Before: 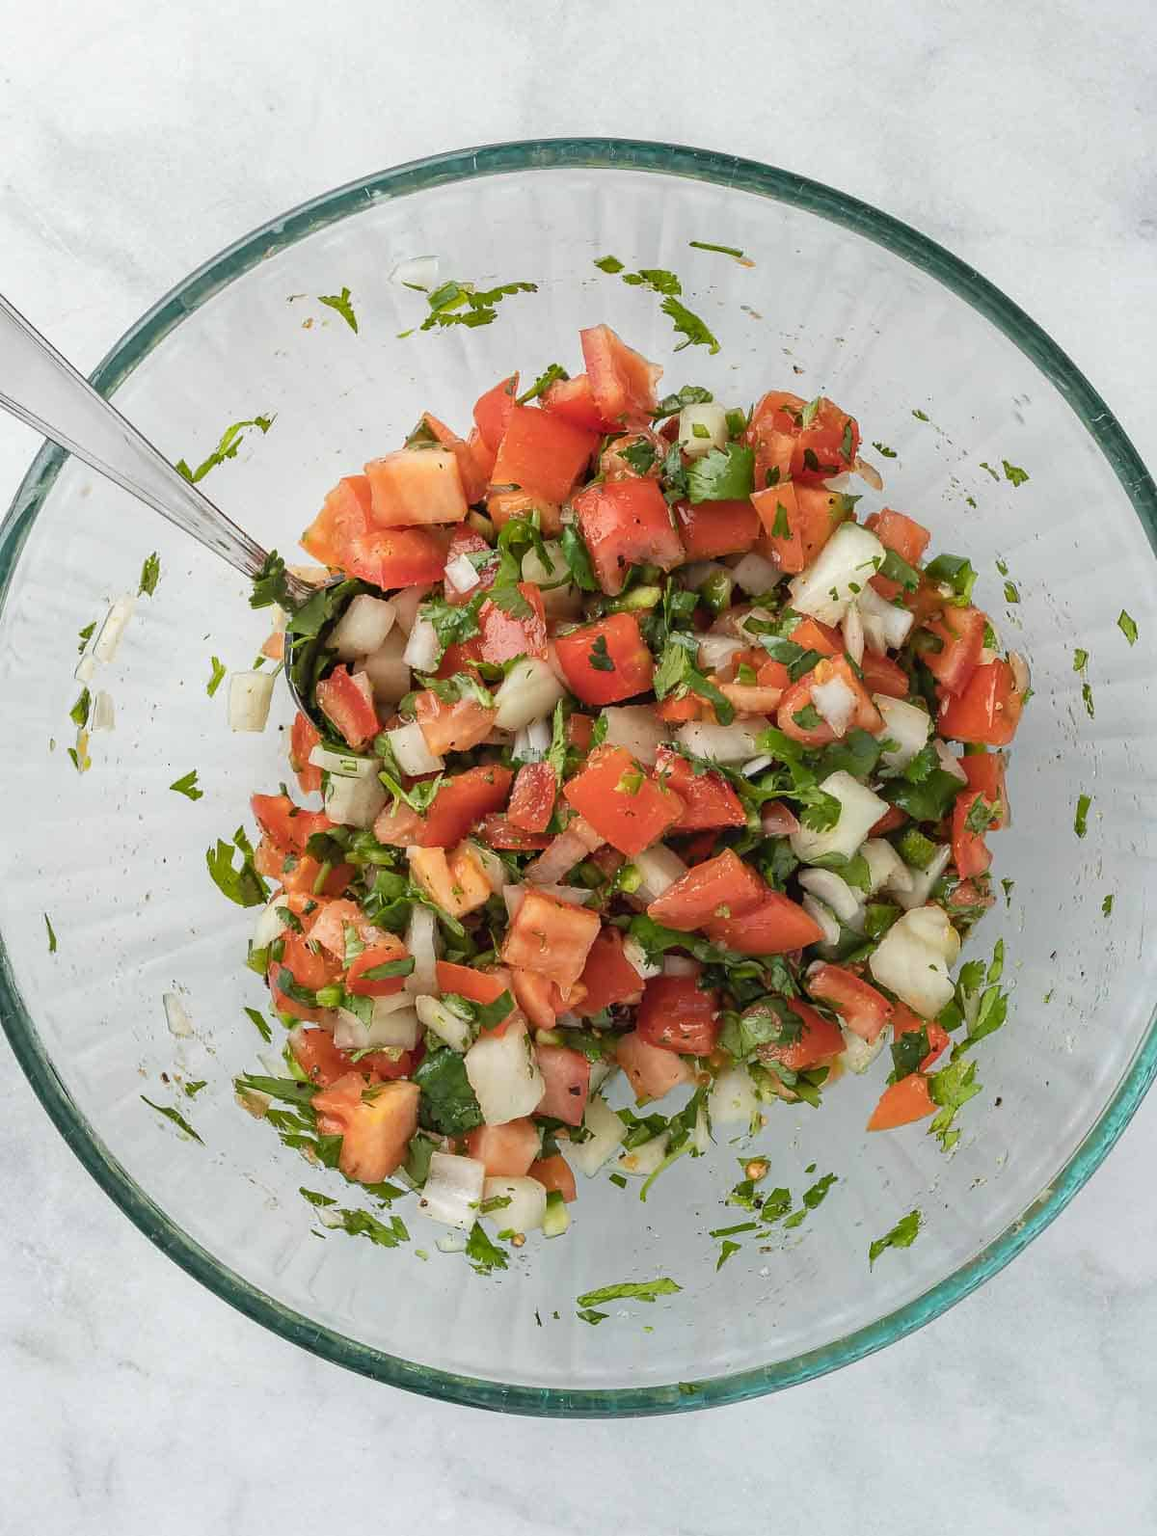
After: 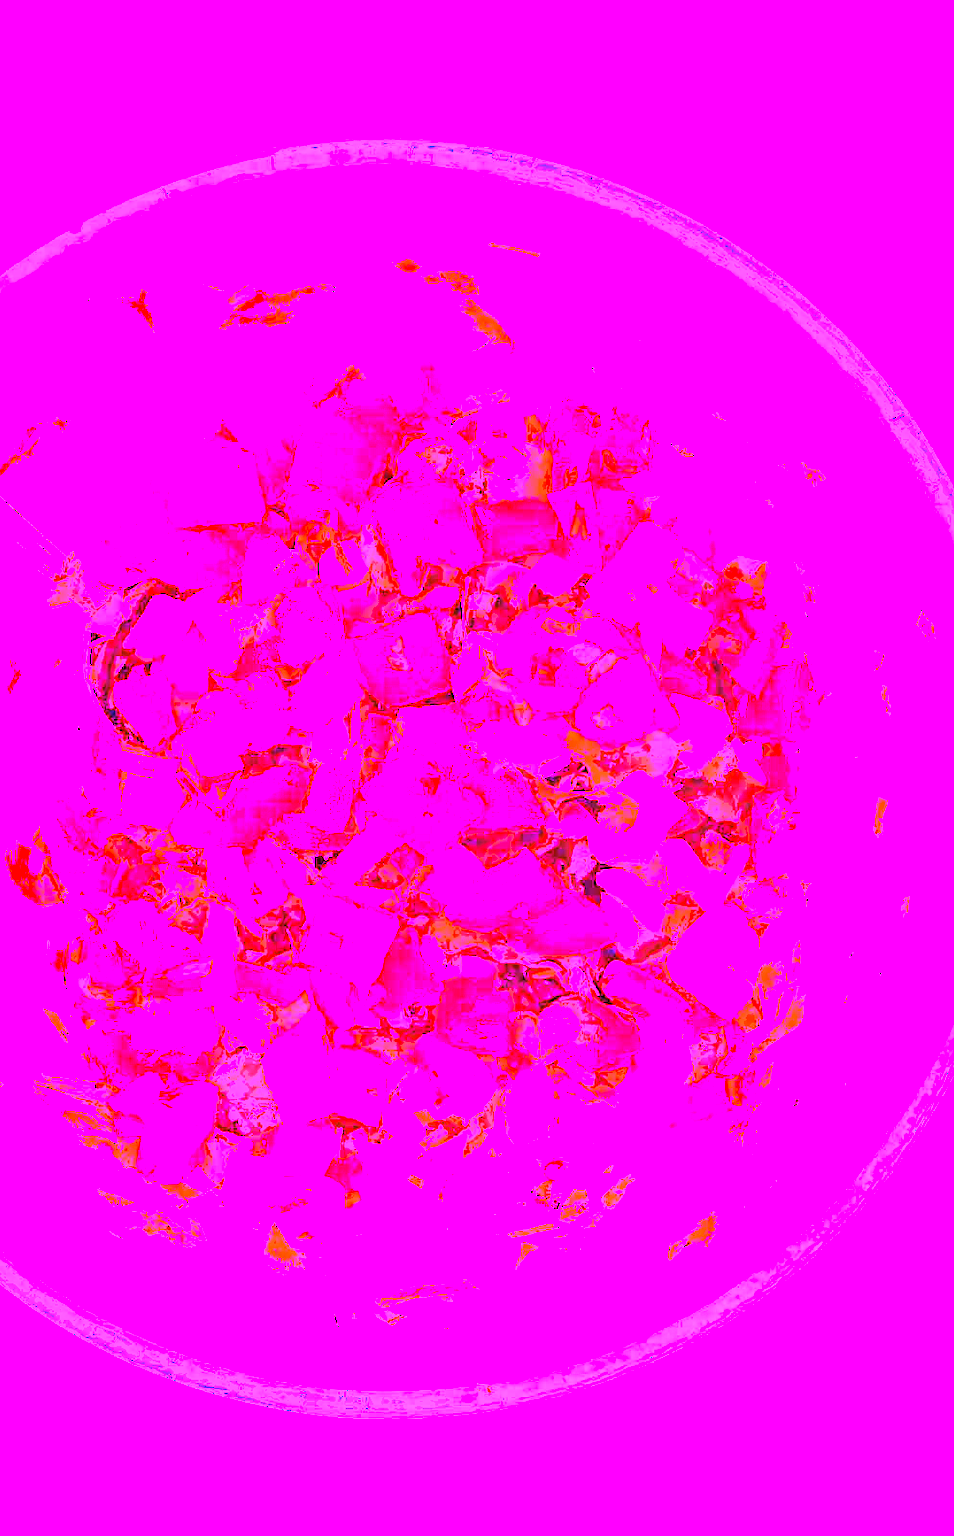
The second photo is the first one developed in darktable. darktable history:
crop: left 17.582%, bottom 0.031%
shadows and highlights: shadows 25, highlights -25
white balance: red 8, blue 8
exposure: exposure -0.153 EV, compensate highlight preservation false
